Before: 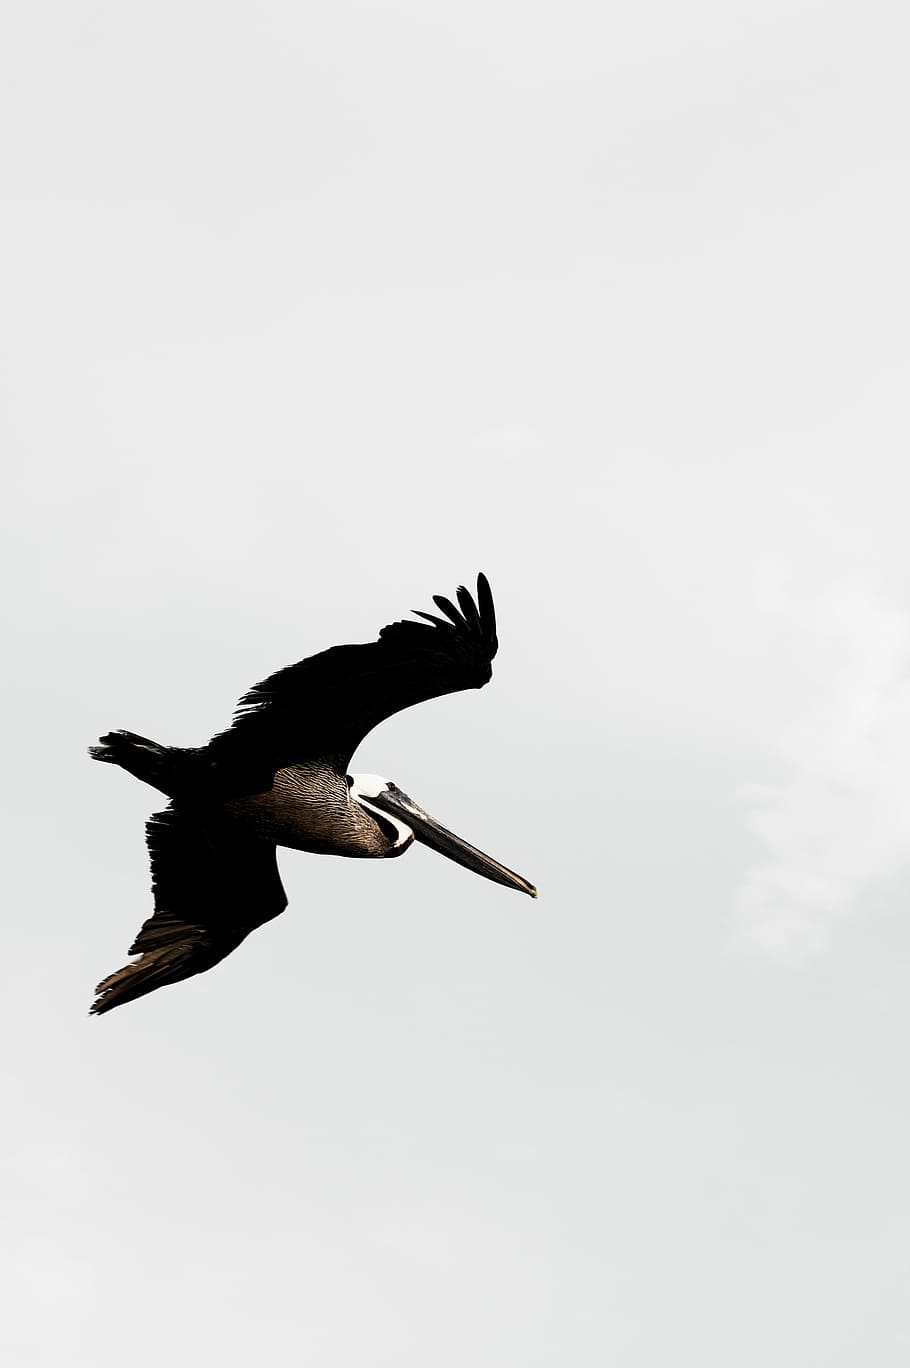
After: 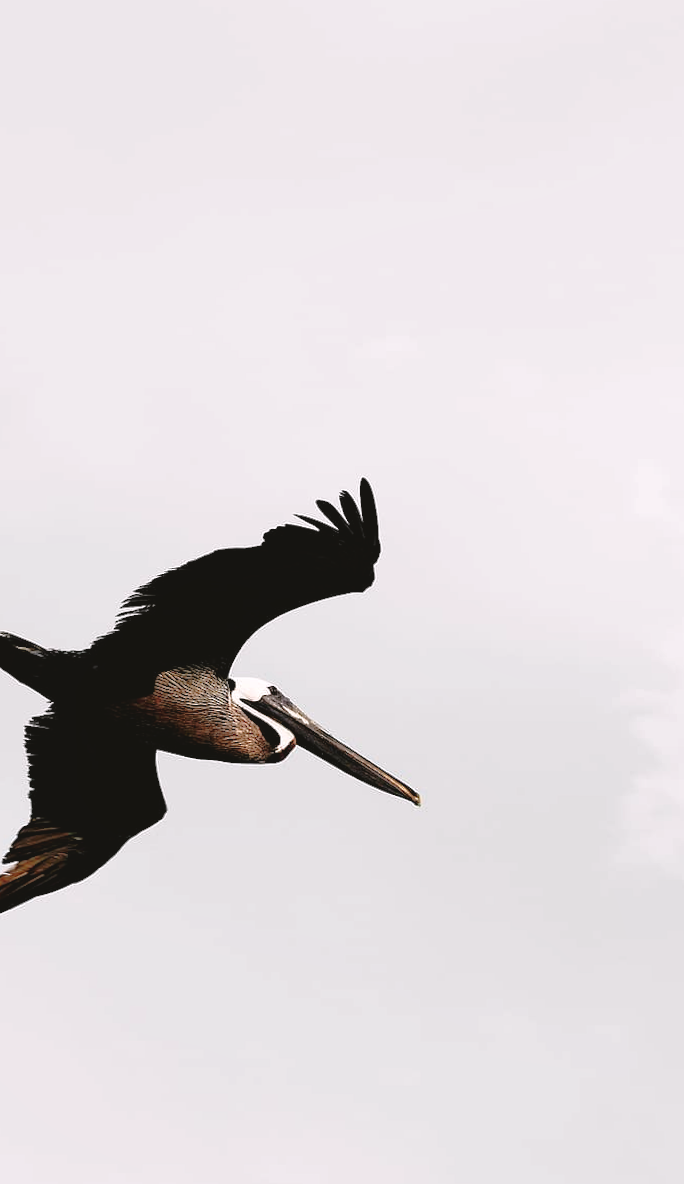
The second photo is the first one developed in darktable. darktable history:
color correction: highlights a* 3.12, highlights b* -1.55, shadows a* -0.101, shadows b* 2.52, saturation 0.98
rotate and perspective: rotation 0.215°, lens shift (vertical) -0.139, crop left 0.069, crop right 0.939, crop top 0.002, crop bottom 0.996
shadows and highlights: on, module defaults
exposure: black level correction -0.005, exposure 0.054 EV, compensate highlight preservation false
tone curve: curves: ch0 [(0, 0) (0.003, 0.031) (0.011, 0.031) (0.025, 0.03) (0.044, 0.035) (0.069, 0.054) (0.1, 0.081) (0.136, 0.11) (0.177, 0.147) (0.224, 0.209) (0.277, 0.283) (0.335, 0.369) (0.399, 0.44) (0.468, 0.517) (0.543, 0.601) (0.623, 0.684) (0.709, 0.766) (0.801, 0.846) (0.898, 0.927) (1, 1)], preserve colors none
crop: left 9.929%, top 3.475%, right 9.188%, bottom 9.529%
